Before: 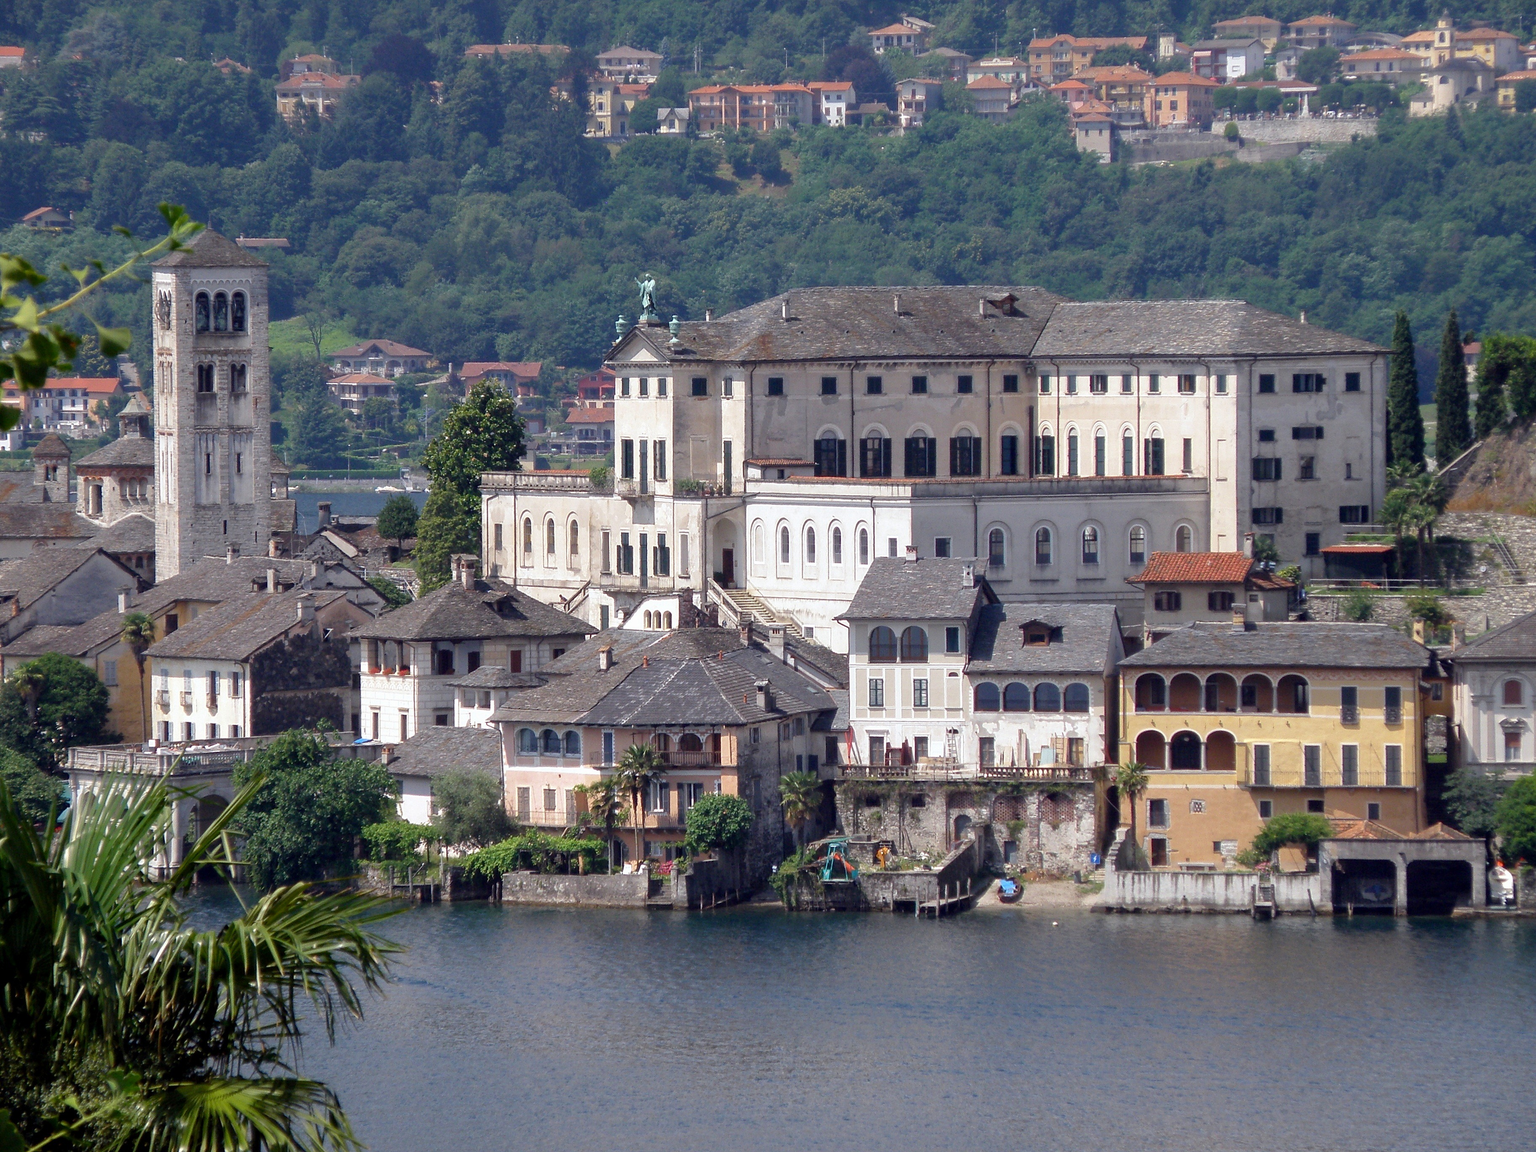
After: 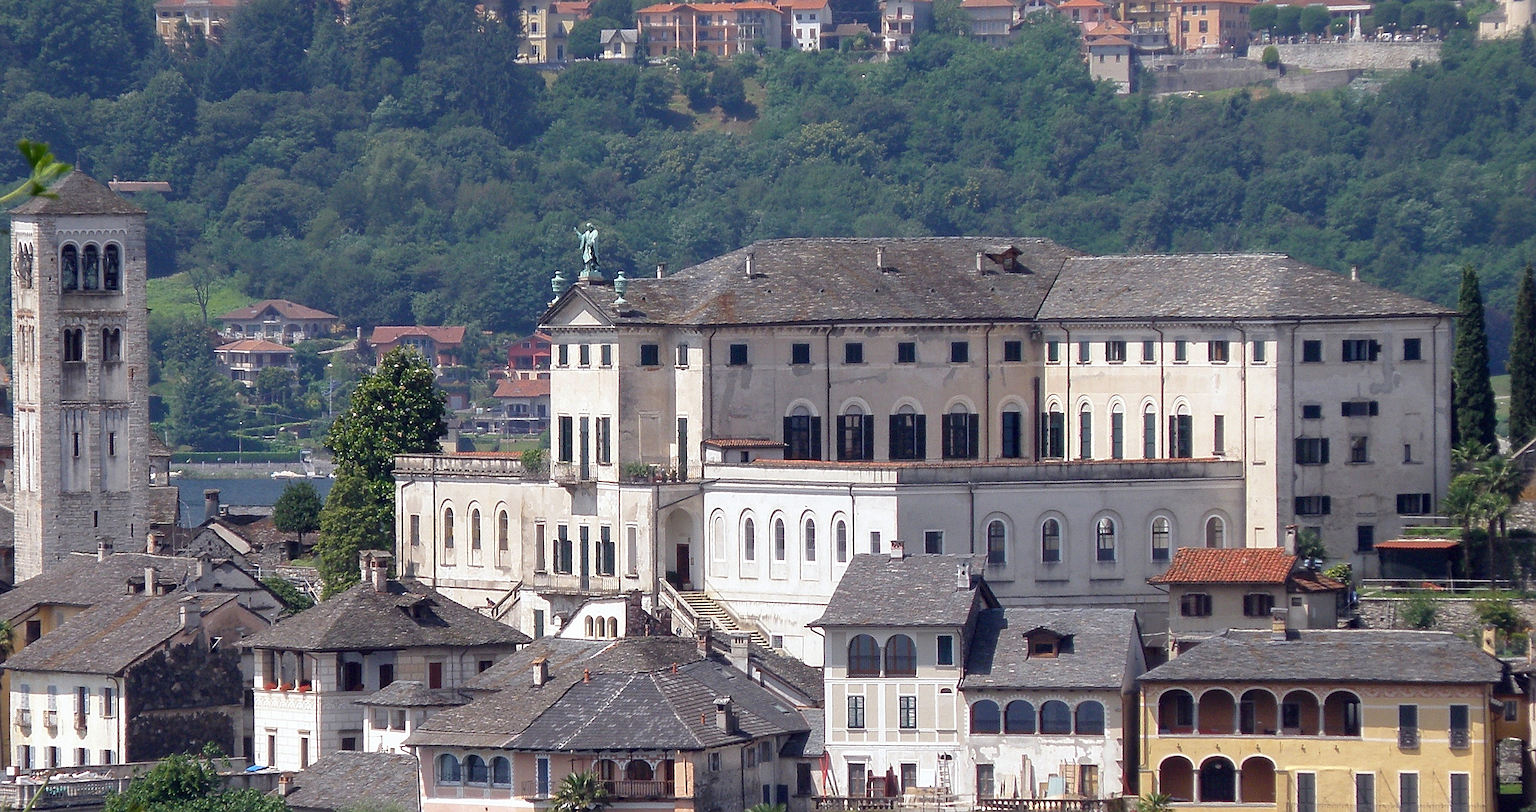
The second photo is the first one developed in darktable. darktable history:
sharpen: on, module defaults
crop and rotate: left 9.345%, top 7.22%, right 4.982%, bottom 32.331%
exposure: compensate highlight preservation false
